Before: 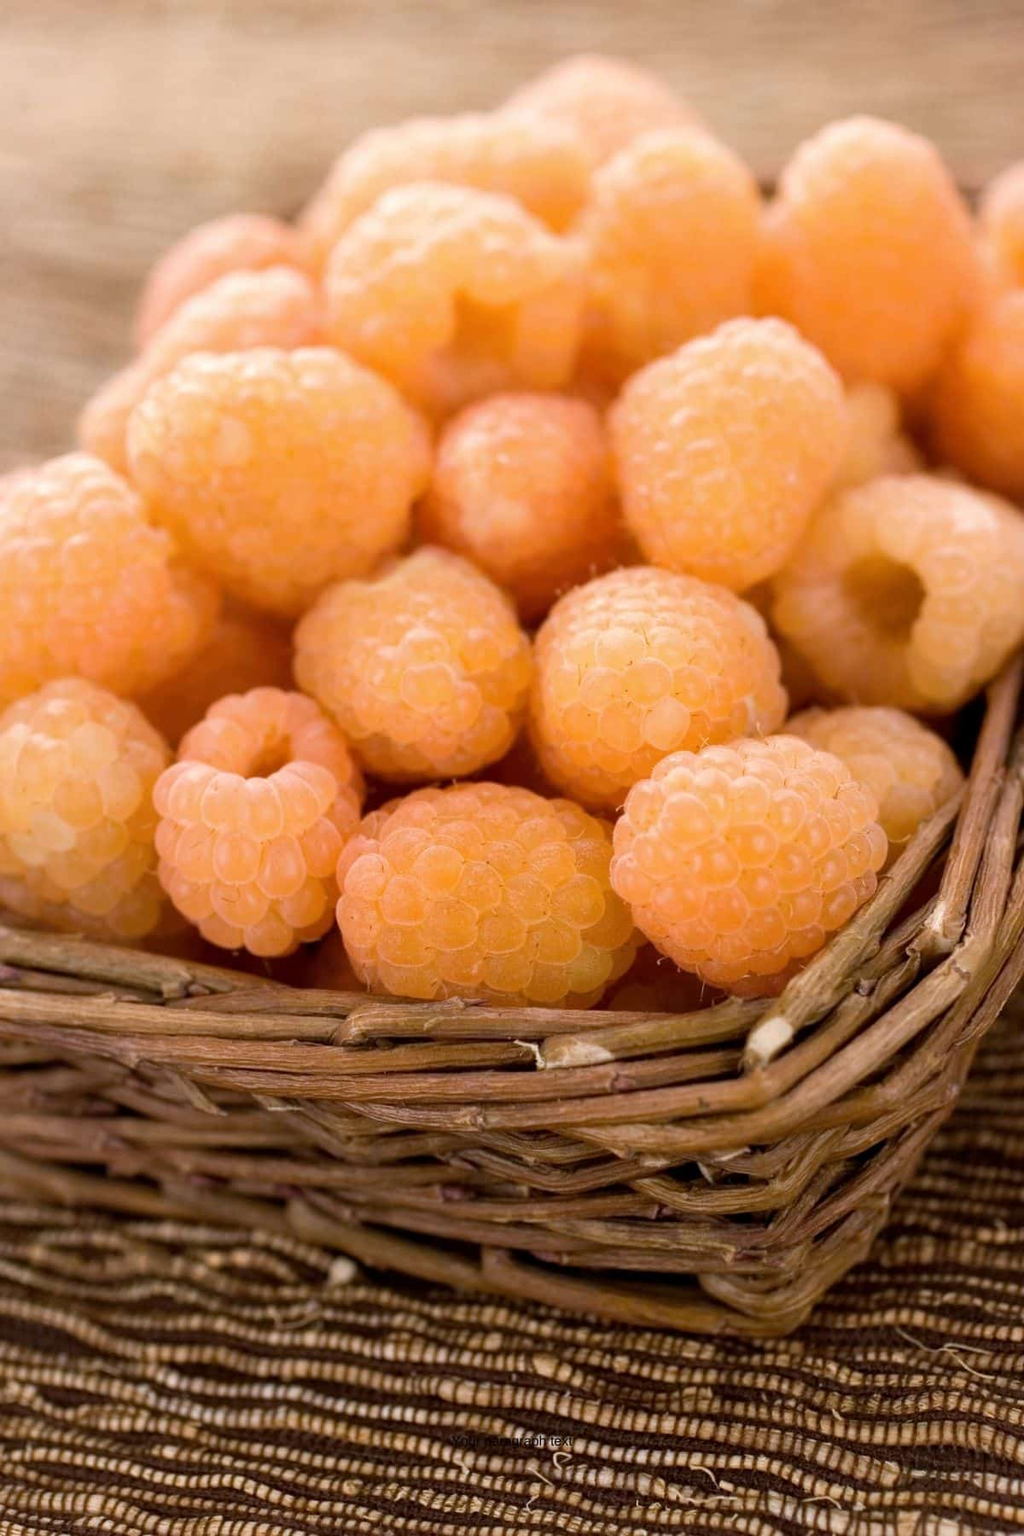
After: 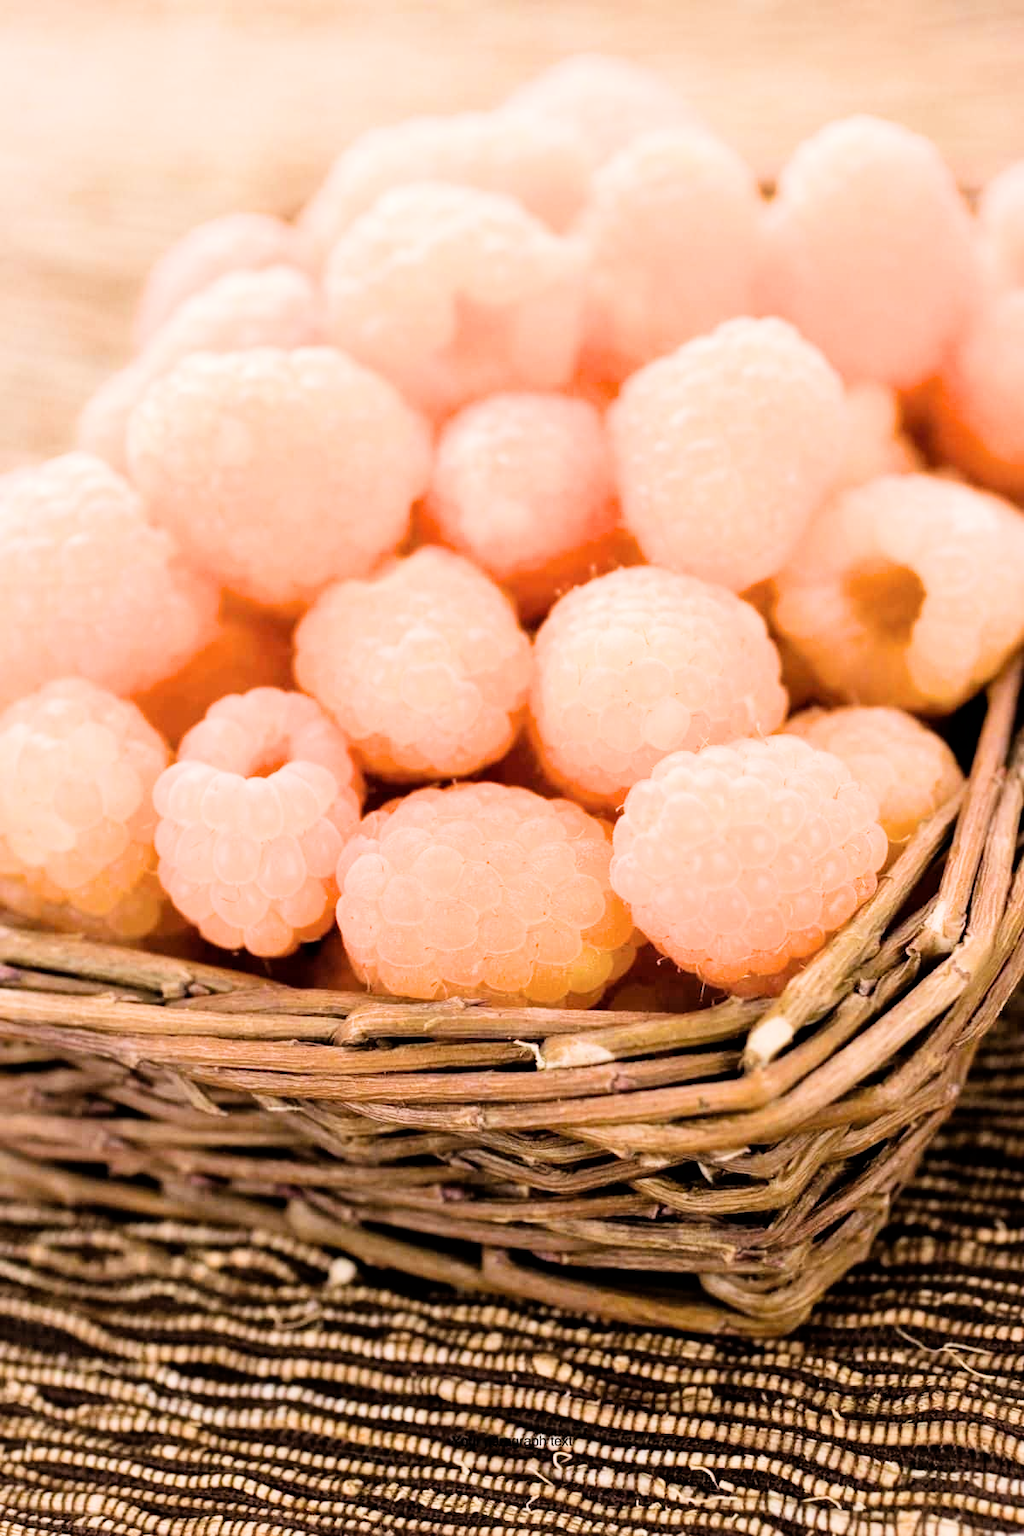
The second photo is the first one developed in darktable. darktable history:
exposure: black level correction 0, exposure 1.101 EV, compensate highlight preservation false
filmic rgb: black relative exposure -5 EV, white relative exposure 3.99 EV, hardness 2.89, contrast 1.51
